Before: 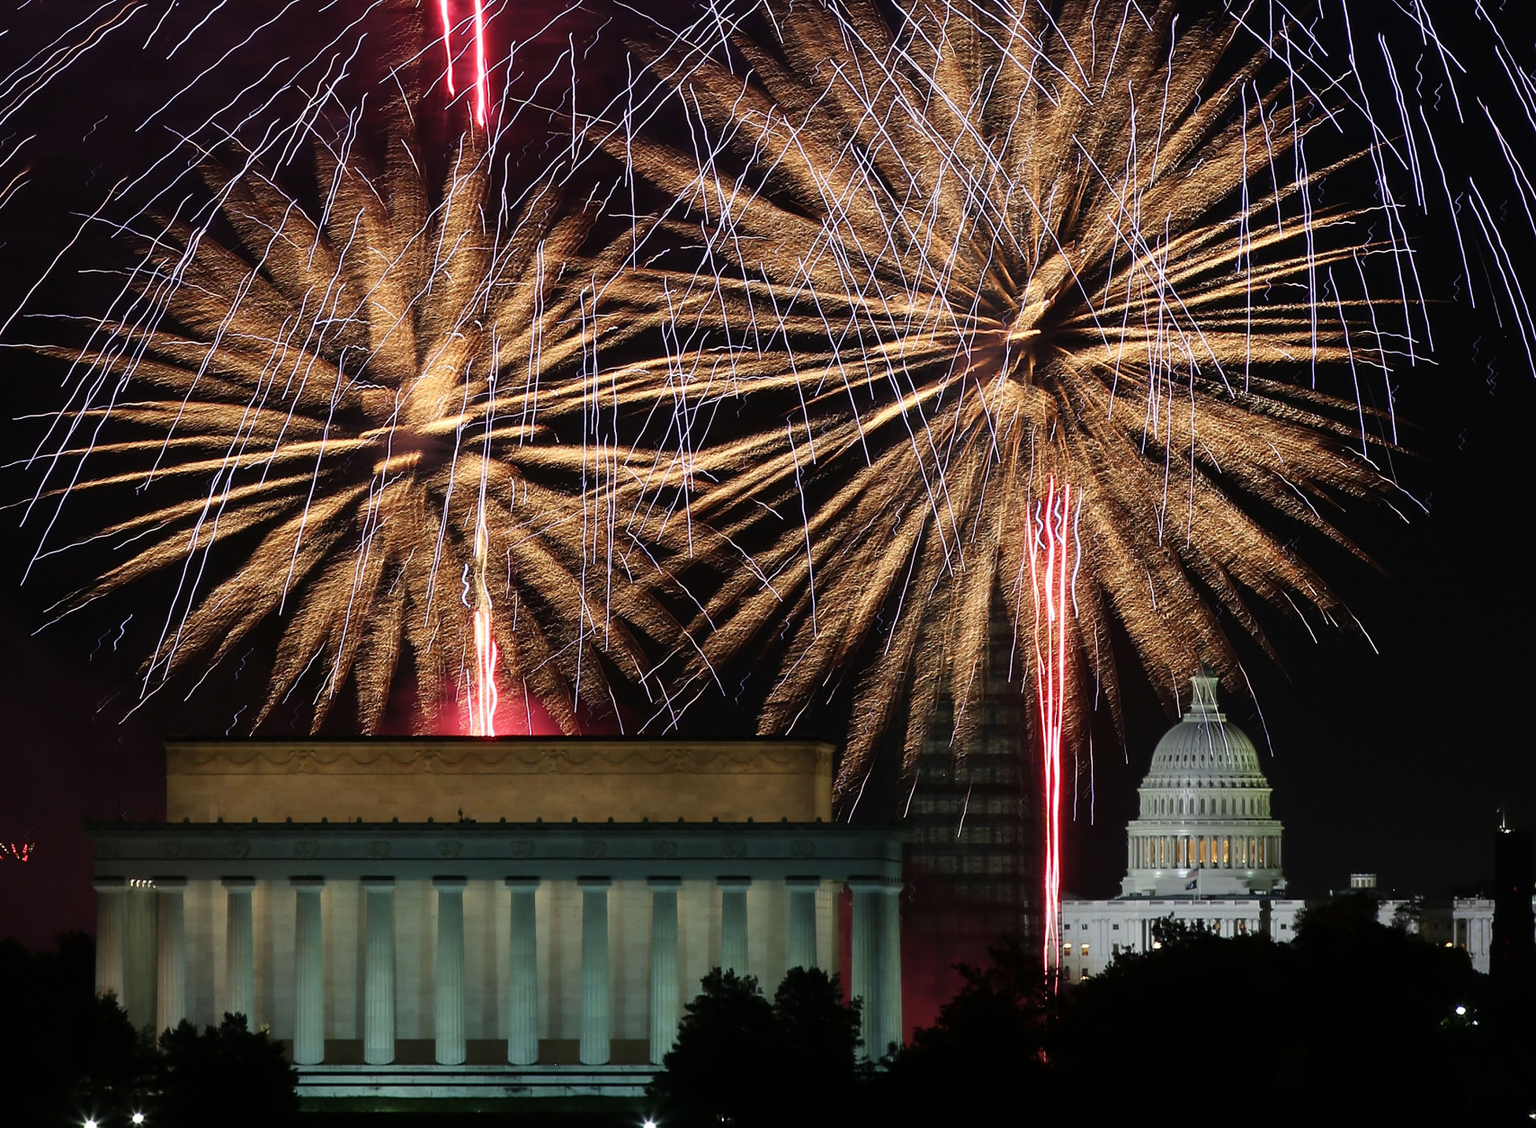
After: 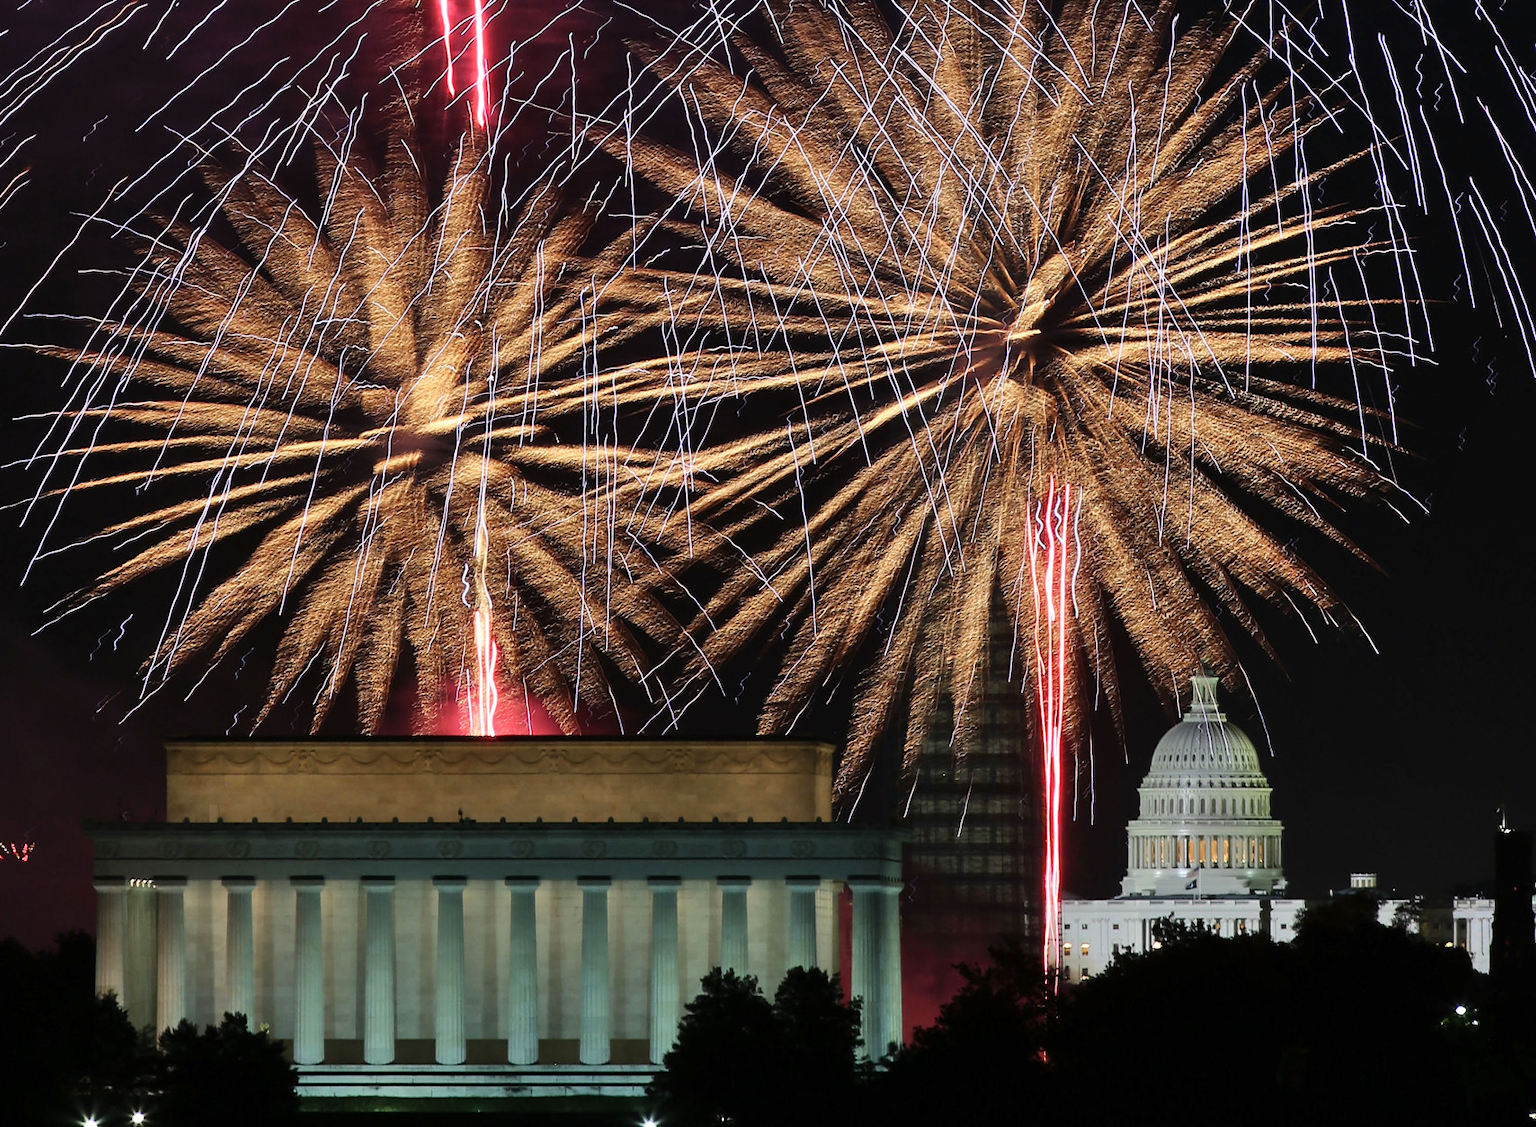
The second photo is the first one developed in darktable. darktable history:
shadows and highlights: radius 116.49, shadows 41.66, highlights -62.18, soften with gaussian
